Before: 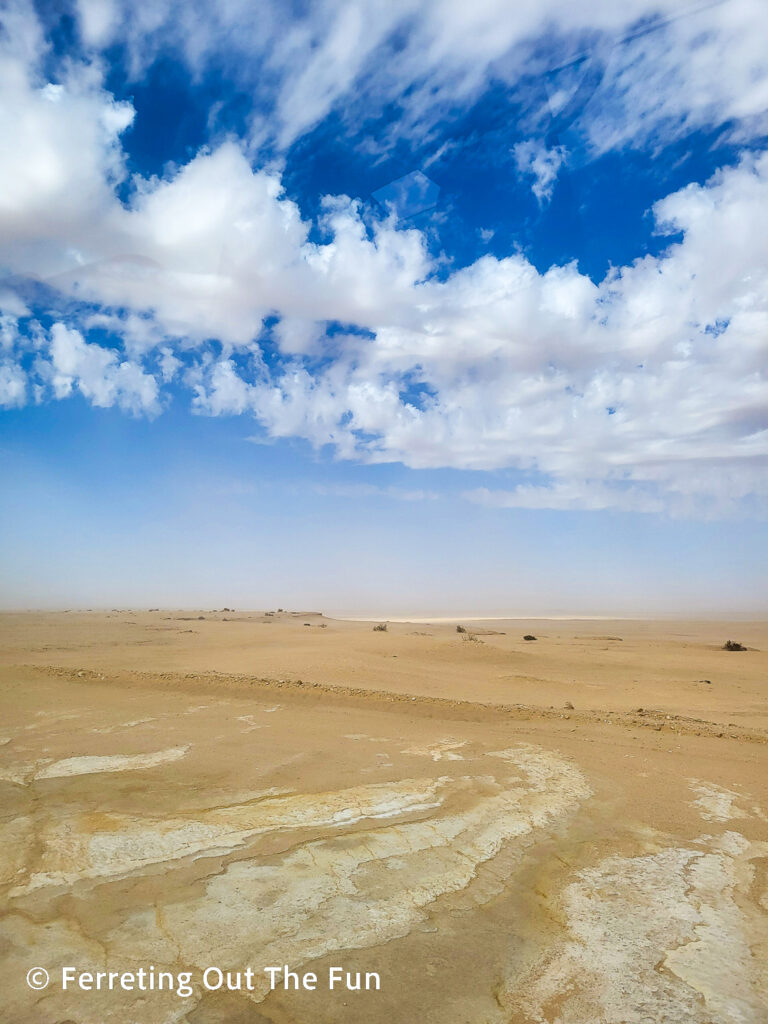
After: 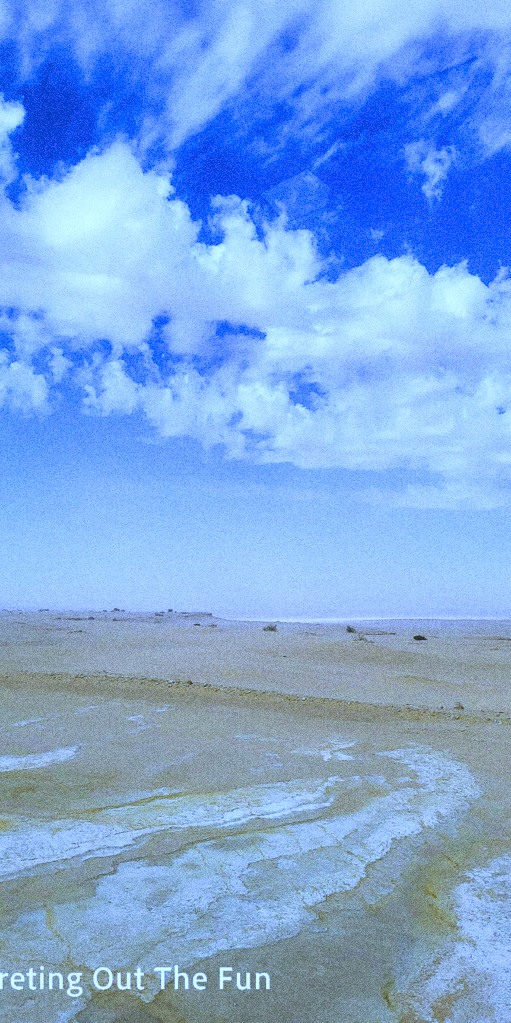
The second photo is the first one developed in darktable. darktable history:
white balance: red 0.766, blue 1.537
crop and rotate: left 14.385%, right 18.948%
grain: coarseness 0.09 ISO, strength 40%
velvia: on, module defaults
